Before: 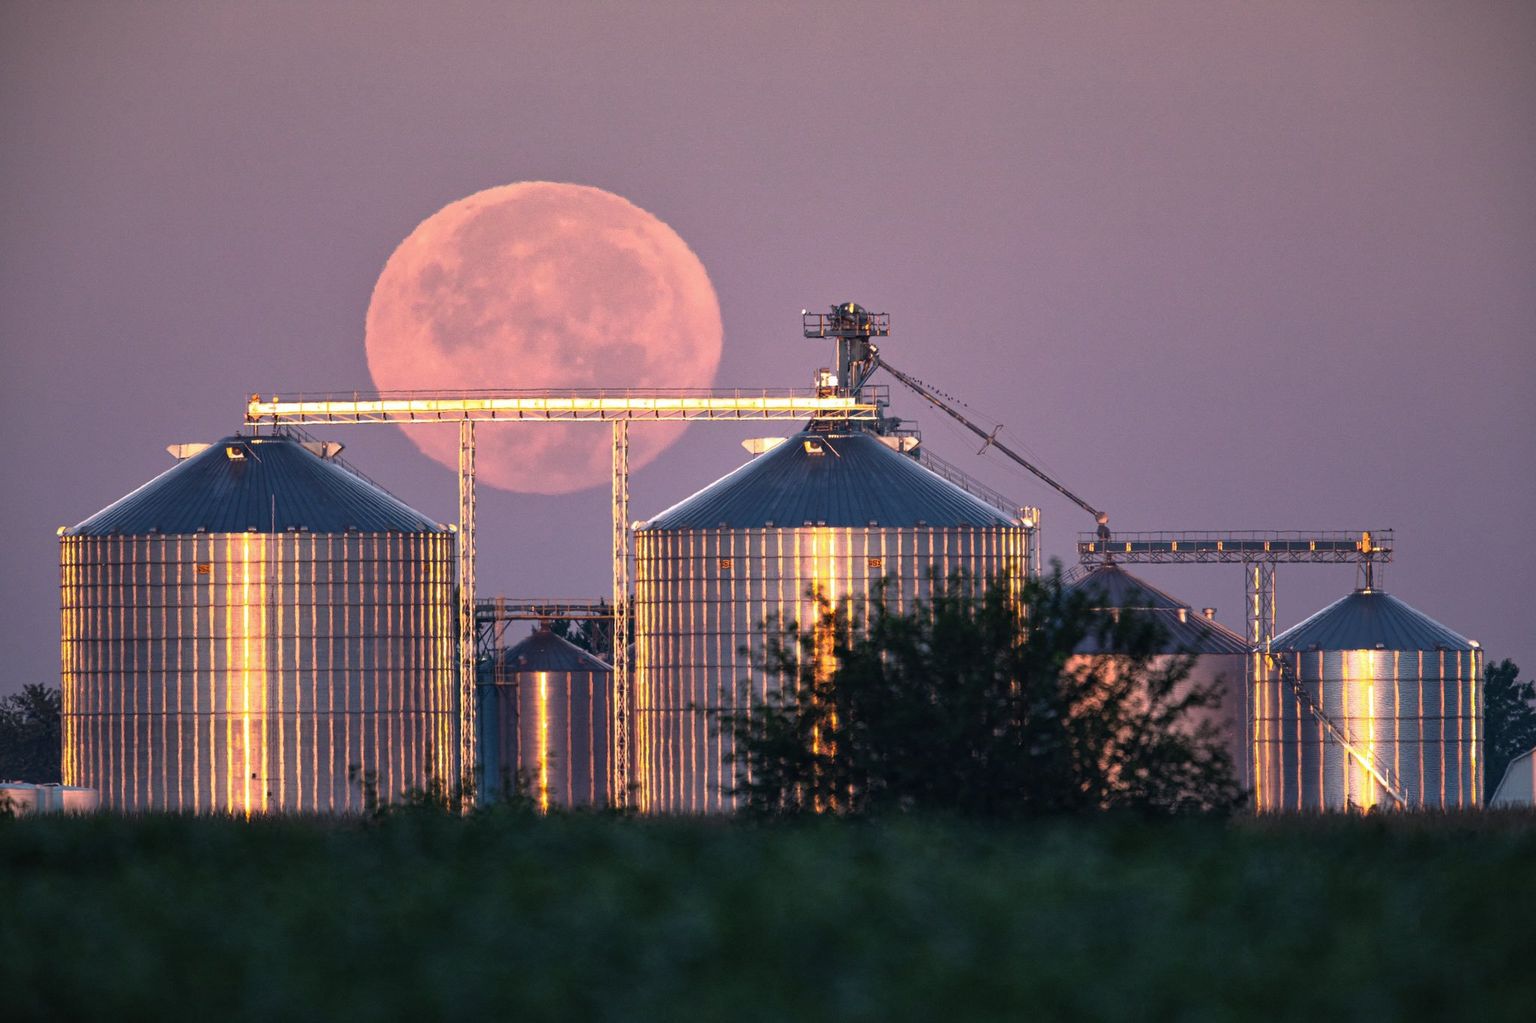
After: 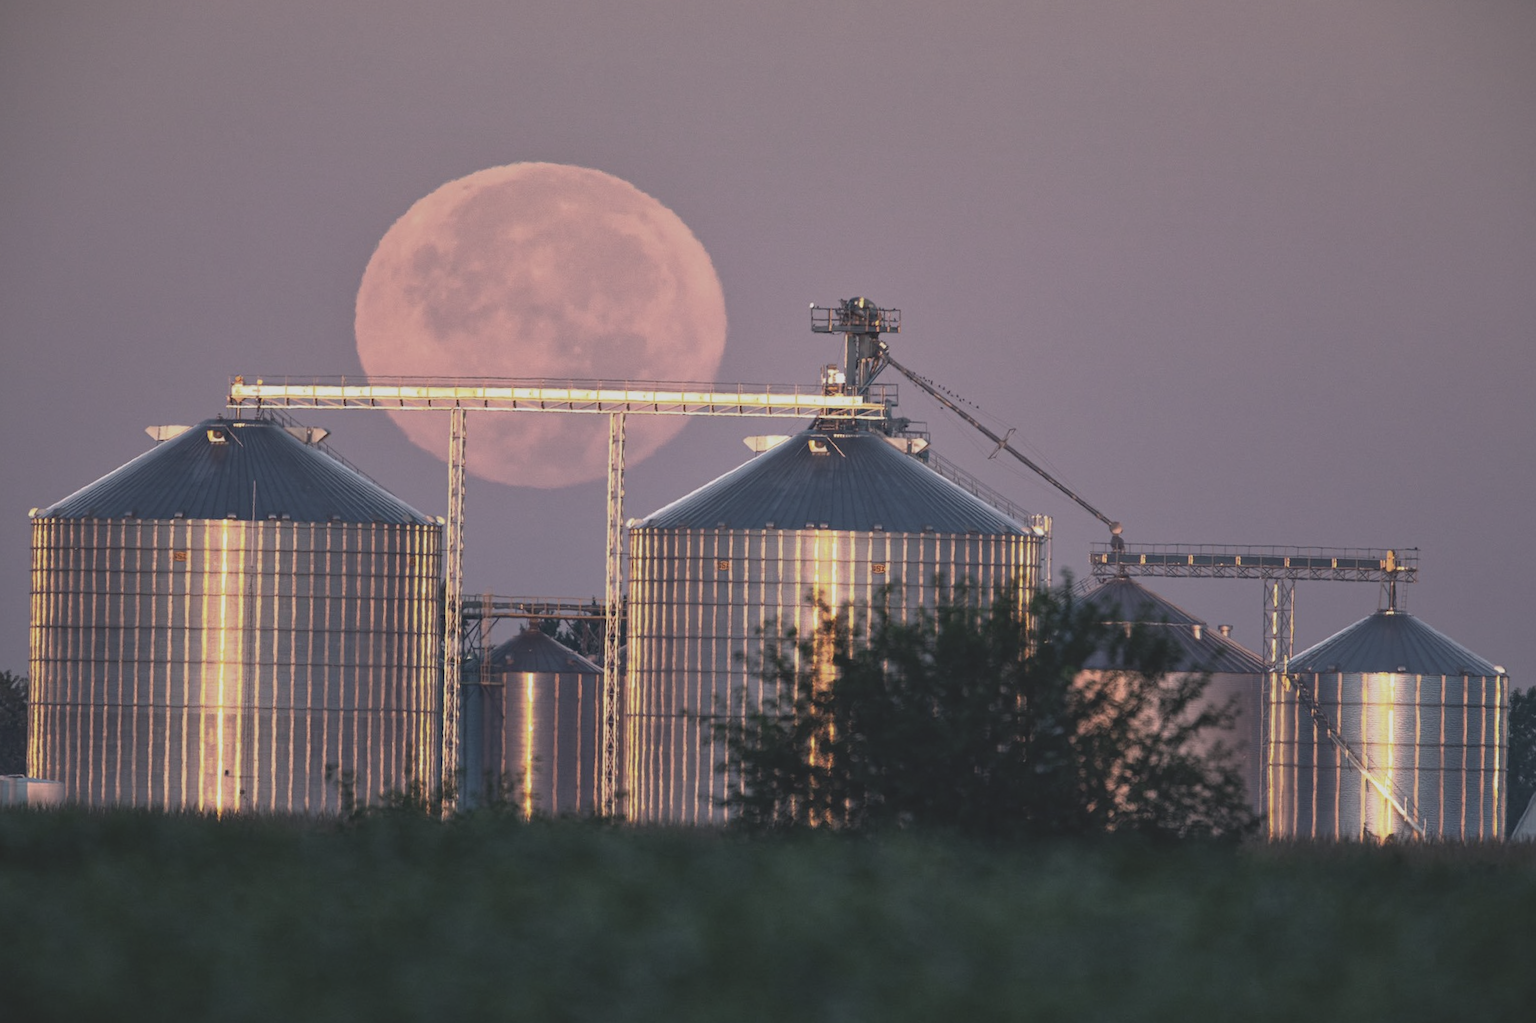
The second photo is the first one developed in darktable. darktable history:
crop and rotate: angle -1.55°
contrast brightness saturation: contrast -0.248, saturation -0.445
